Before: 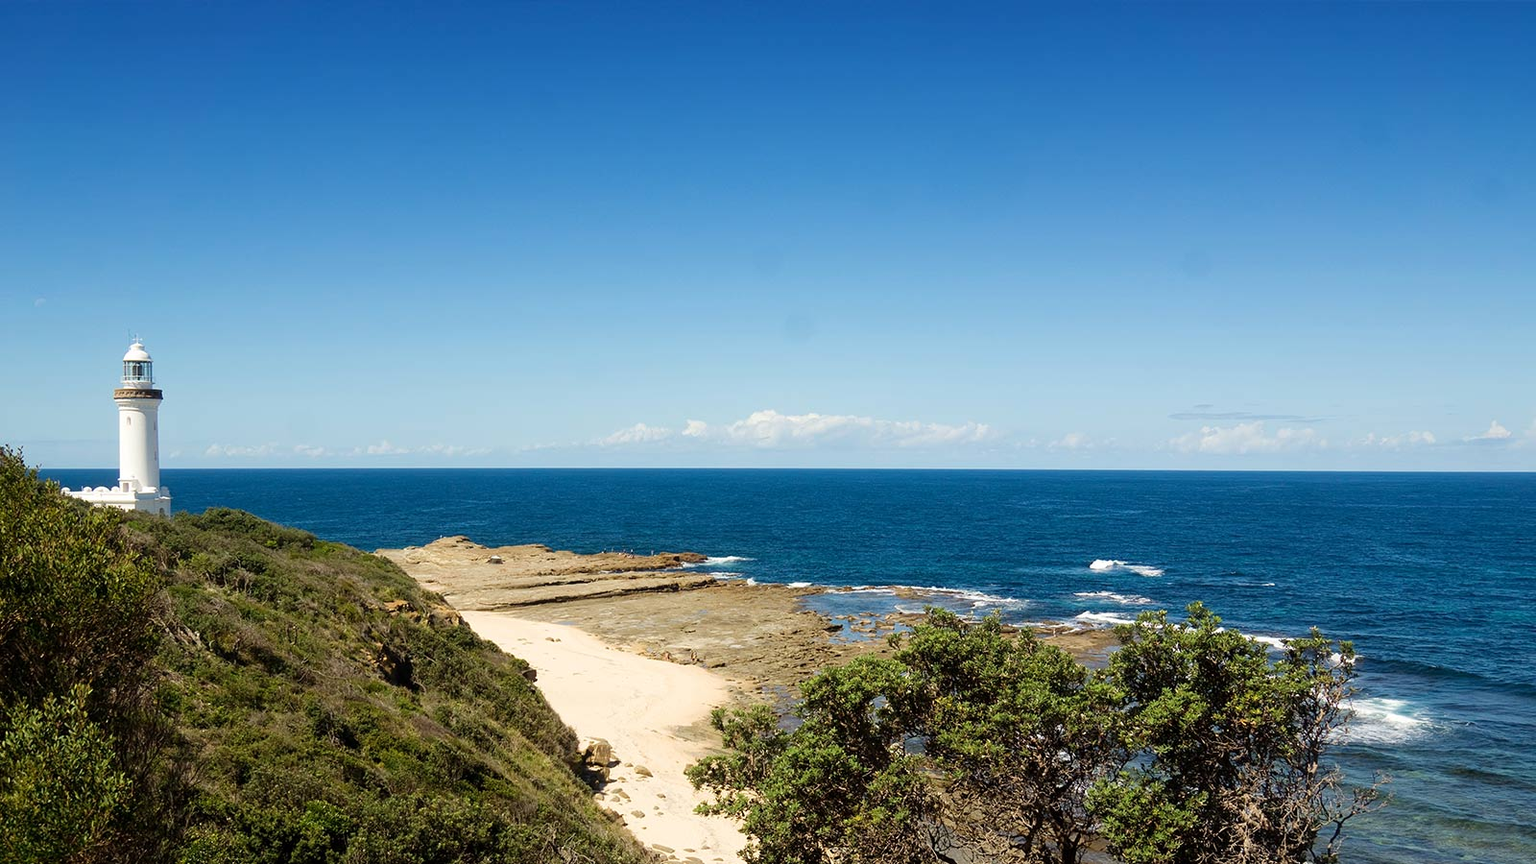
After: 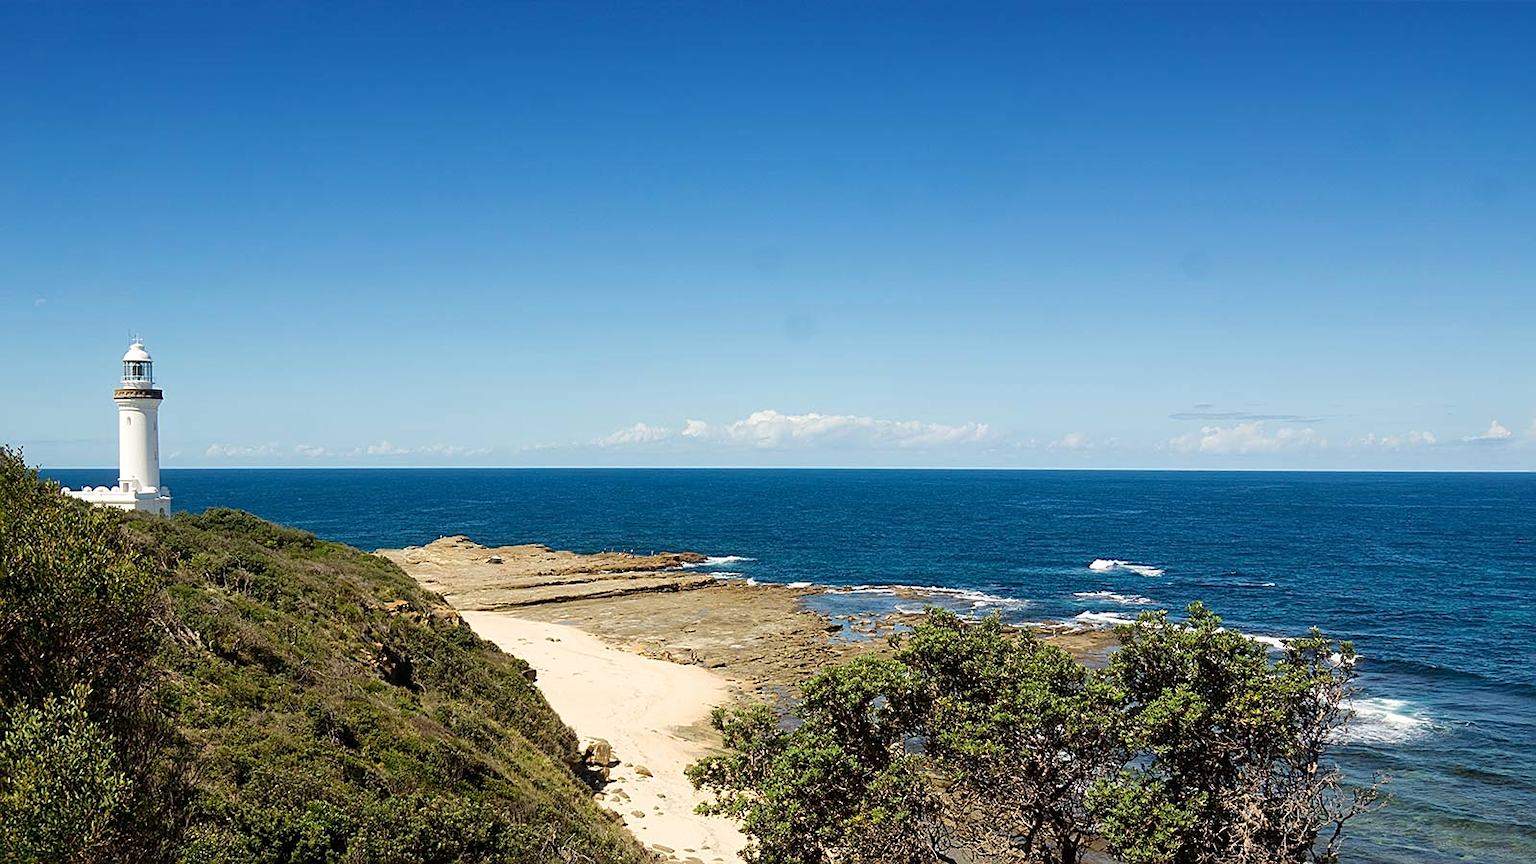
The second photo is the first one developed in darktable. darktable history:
shadows and highlights: radius 125.46, shadows 30.51, highlights -30.51, low approximation 0.01, soften with gaussian
sharpen: on, module defaults
